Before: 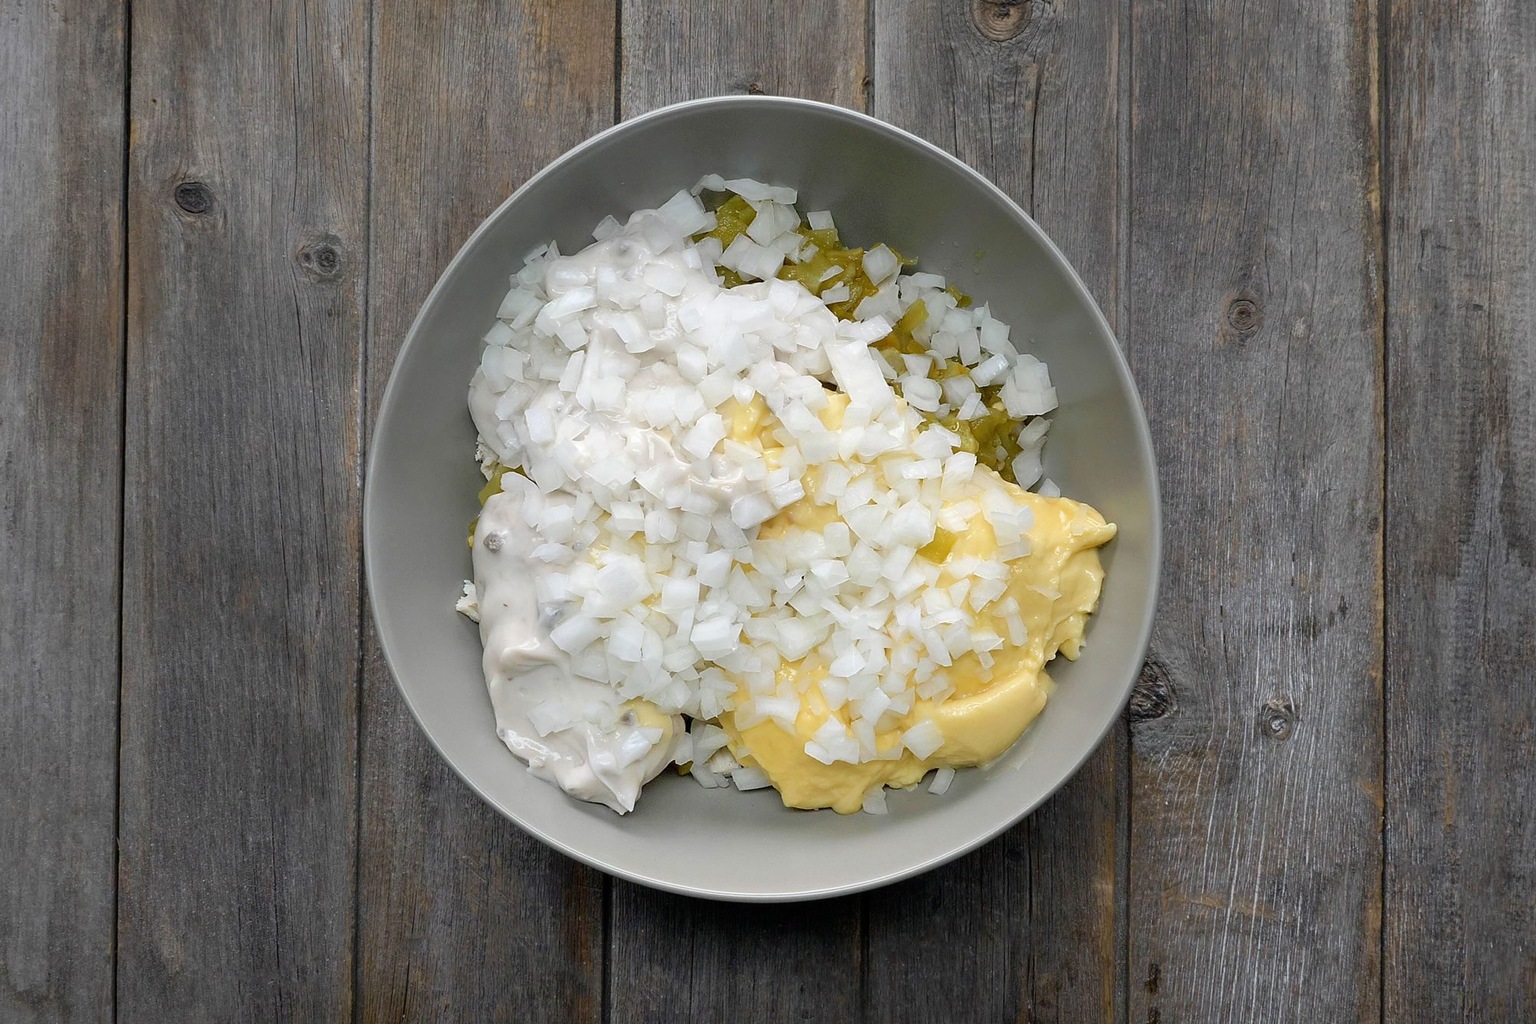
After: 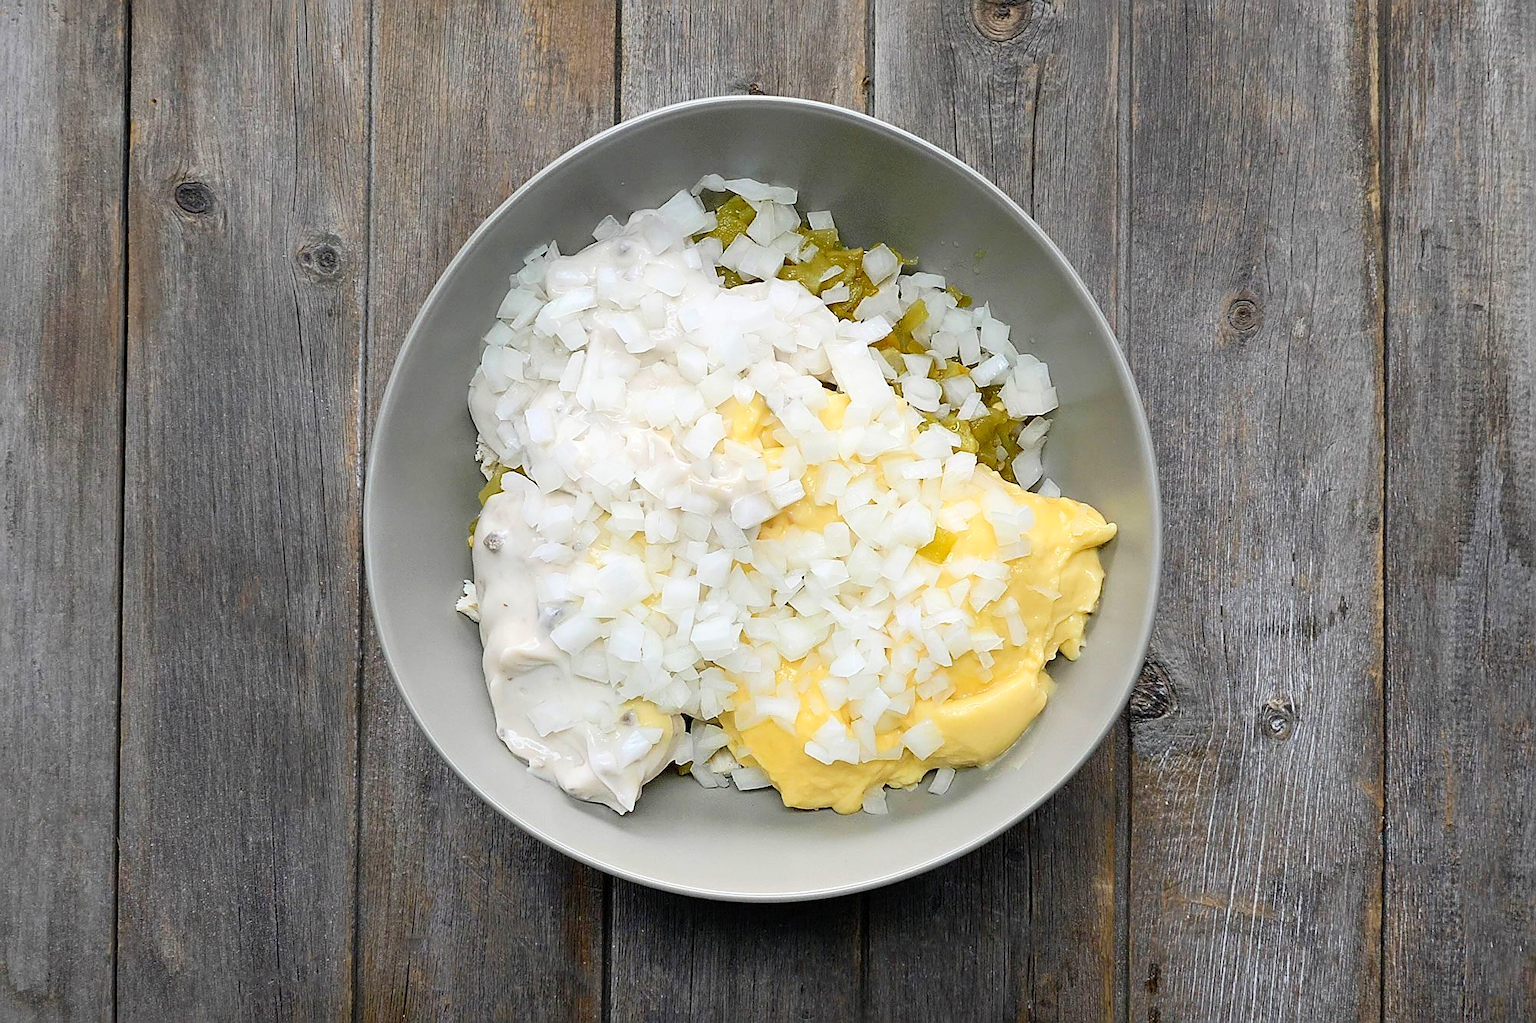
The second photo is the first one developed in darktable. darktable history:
sharpen: on, module defaults
contrast brightness saturation: contrast 0.203, brightness 0.167, saturation 0.225
